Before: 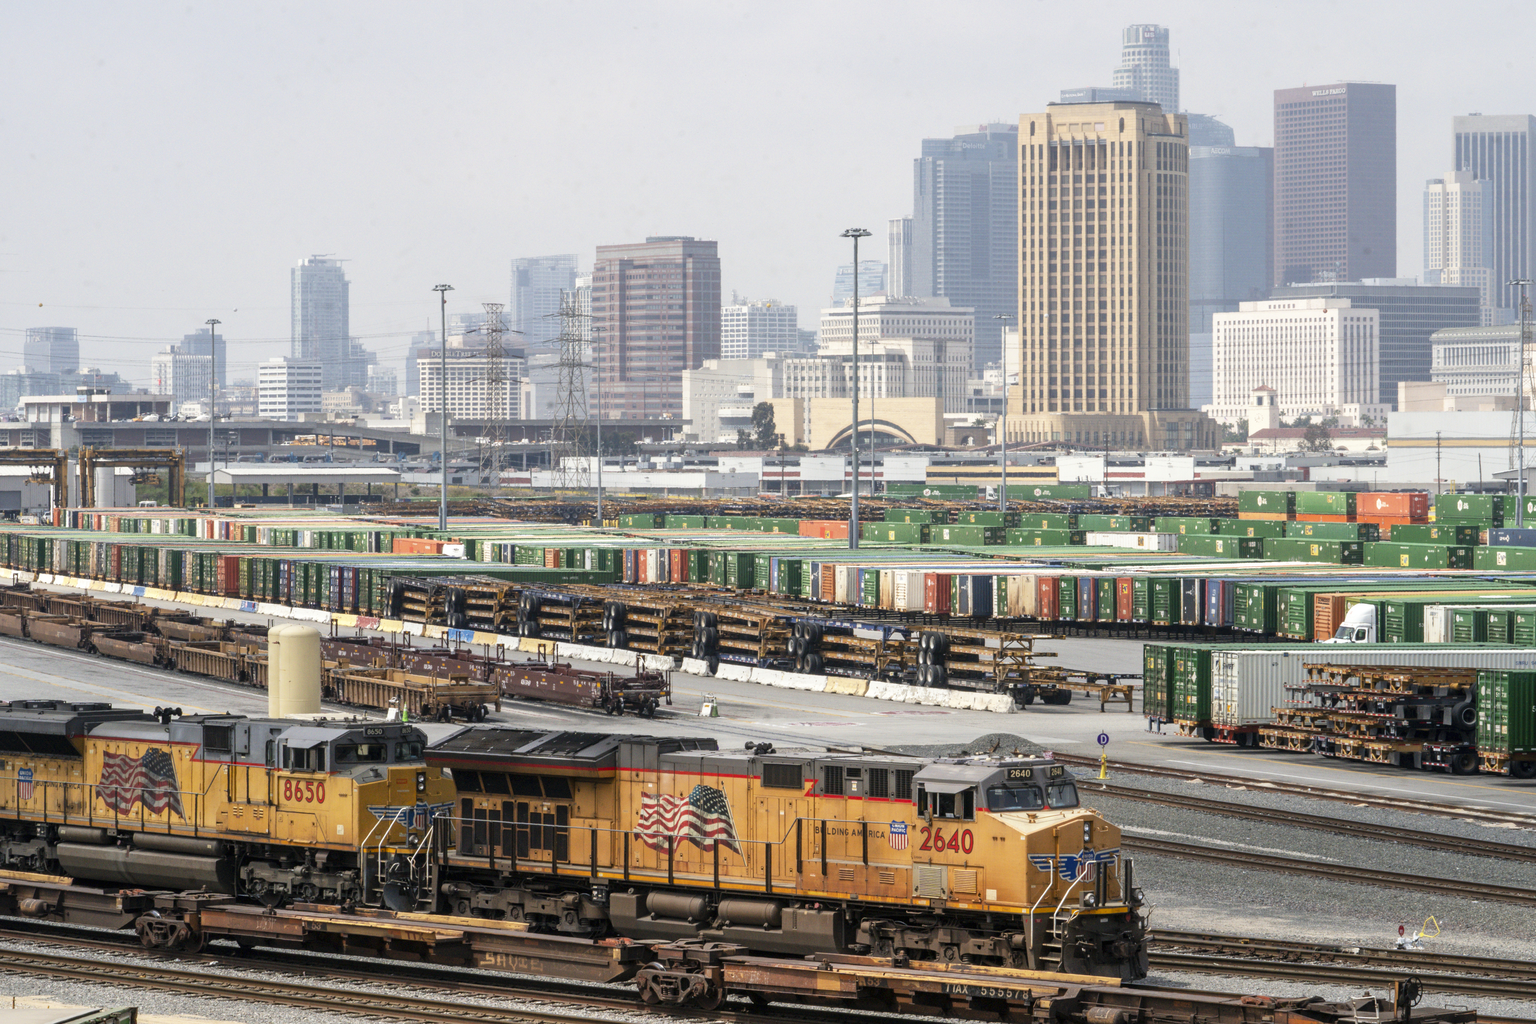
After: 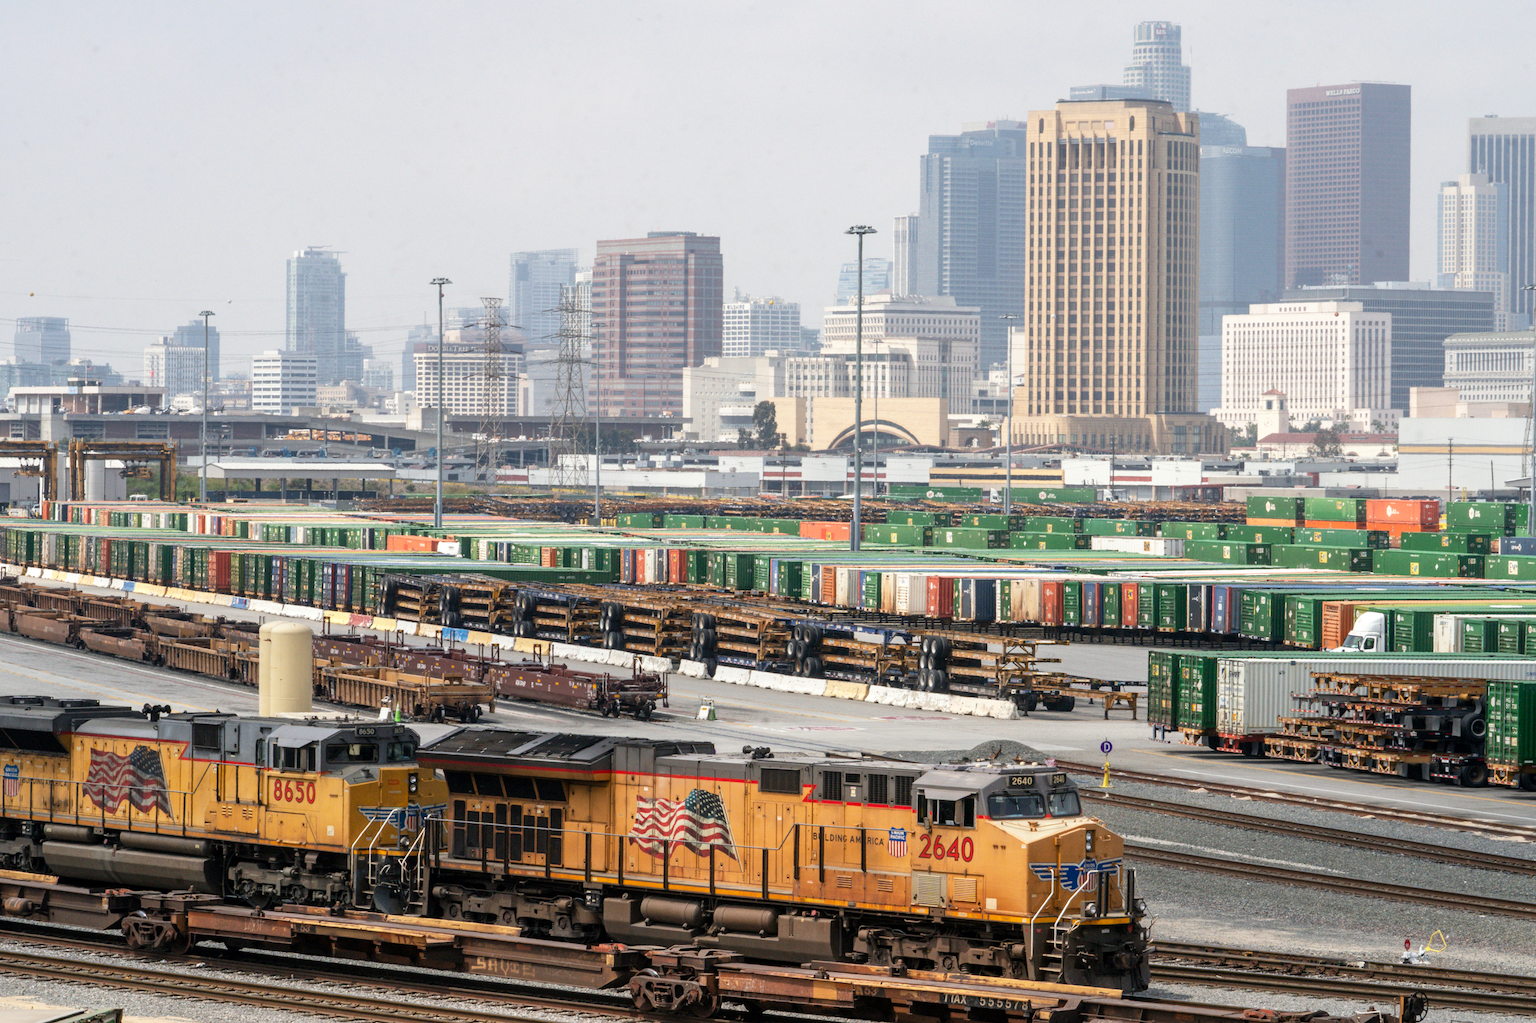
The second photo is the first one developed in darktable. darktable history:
crop and rotate: angle -0.608°
